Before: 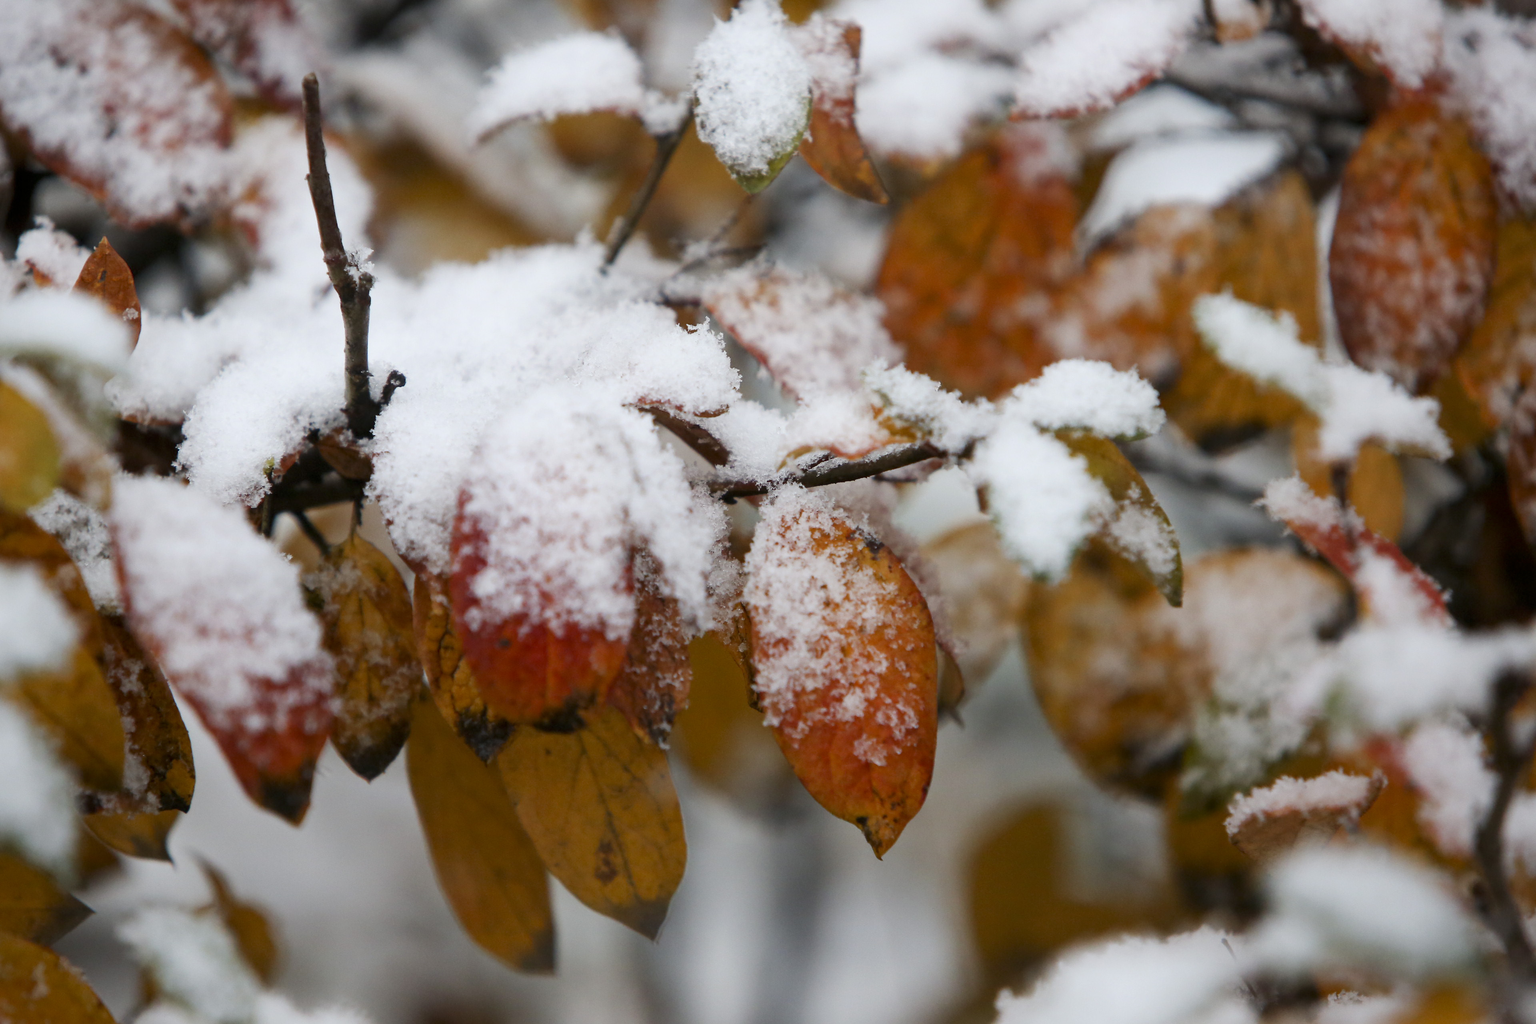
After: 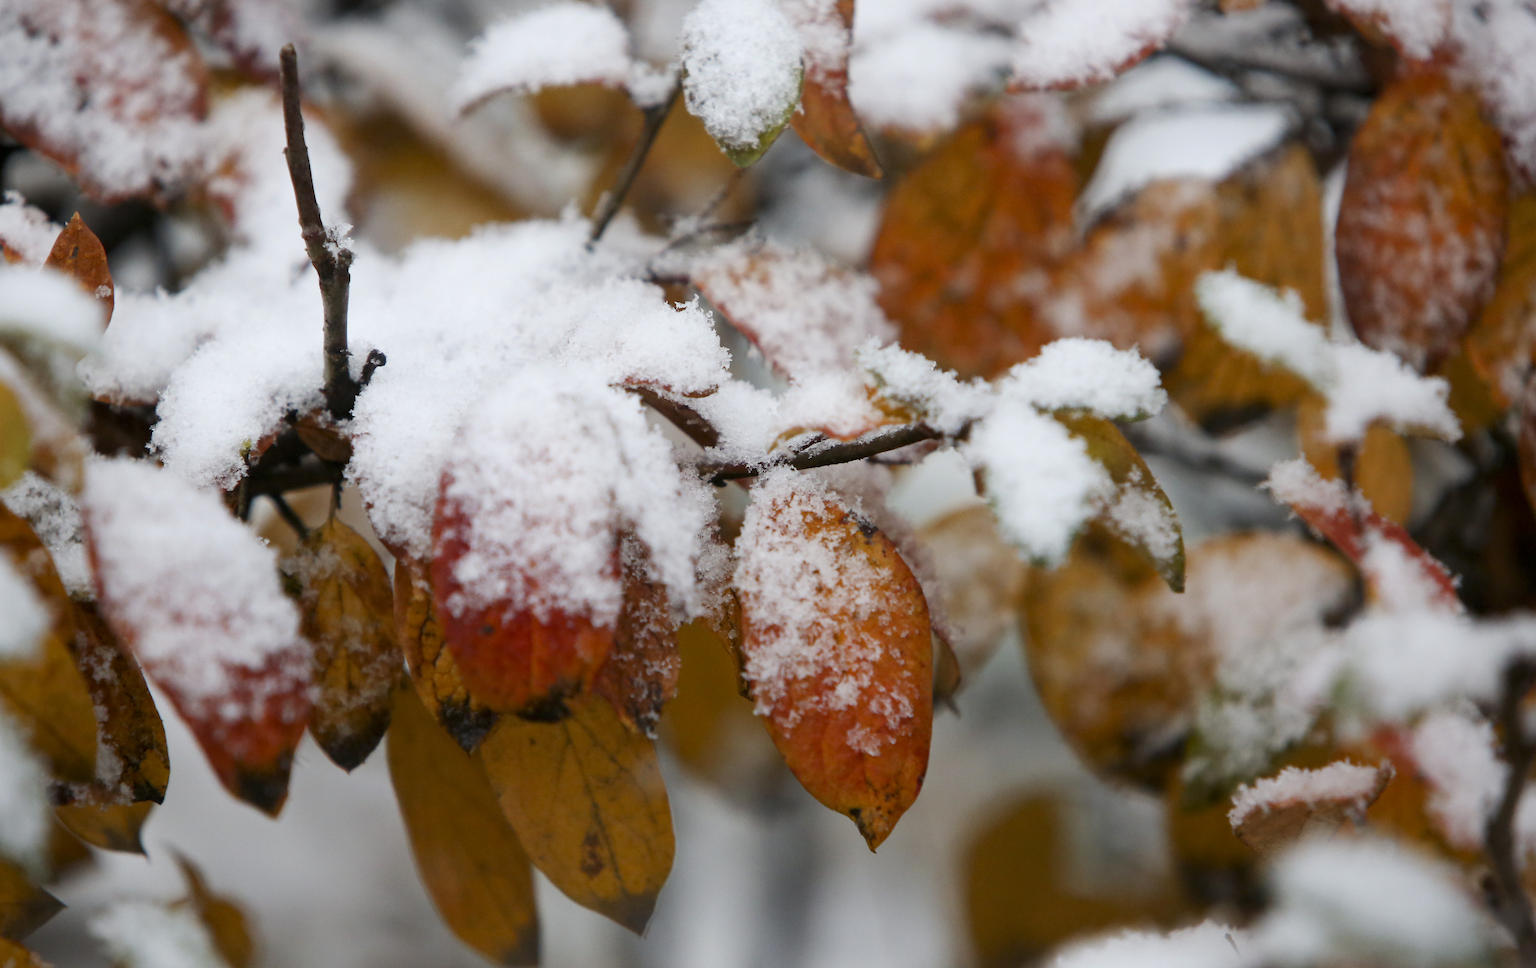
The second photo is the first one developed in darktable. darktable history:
crop: left 1.989%, top 3.029%, right 0.727%, bottom 4.979%
